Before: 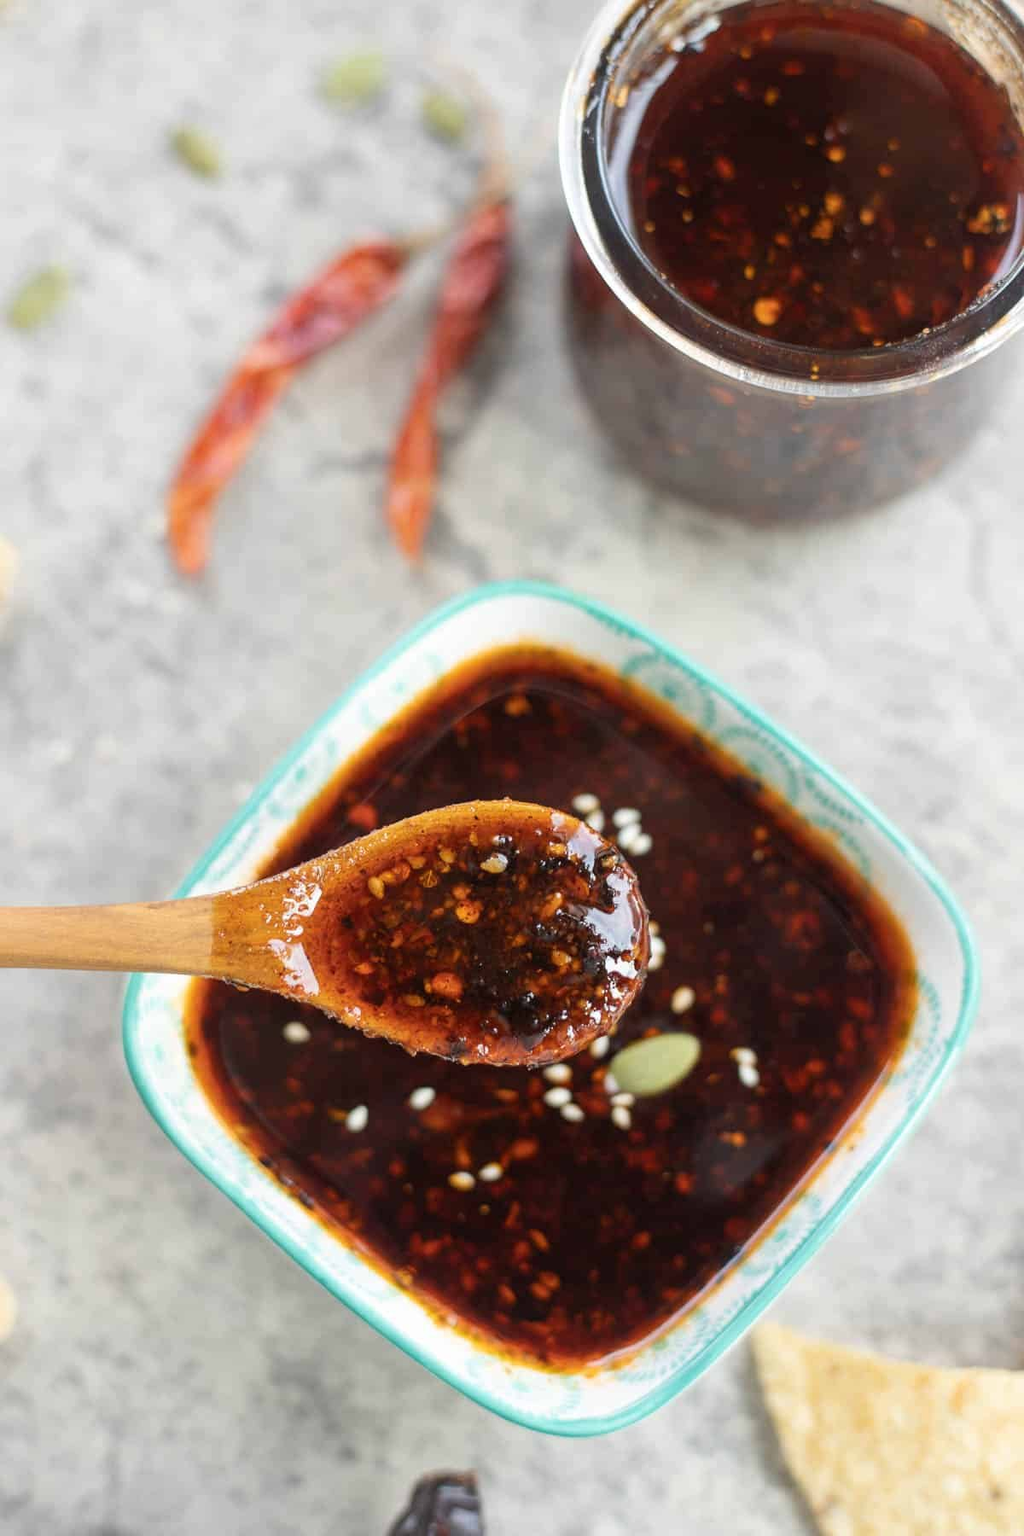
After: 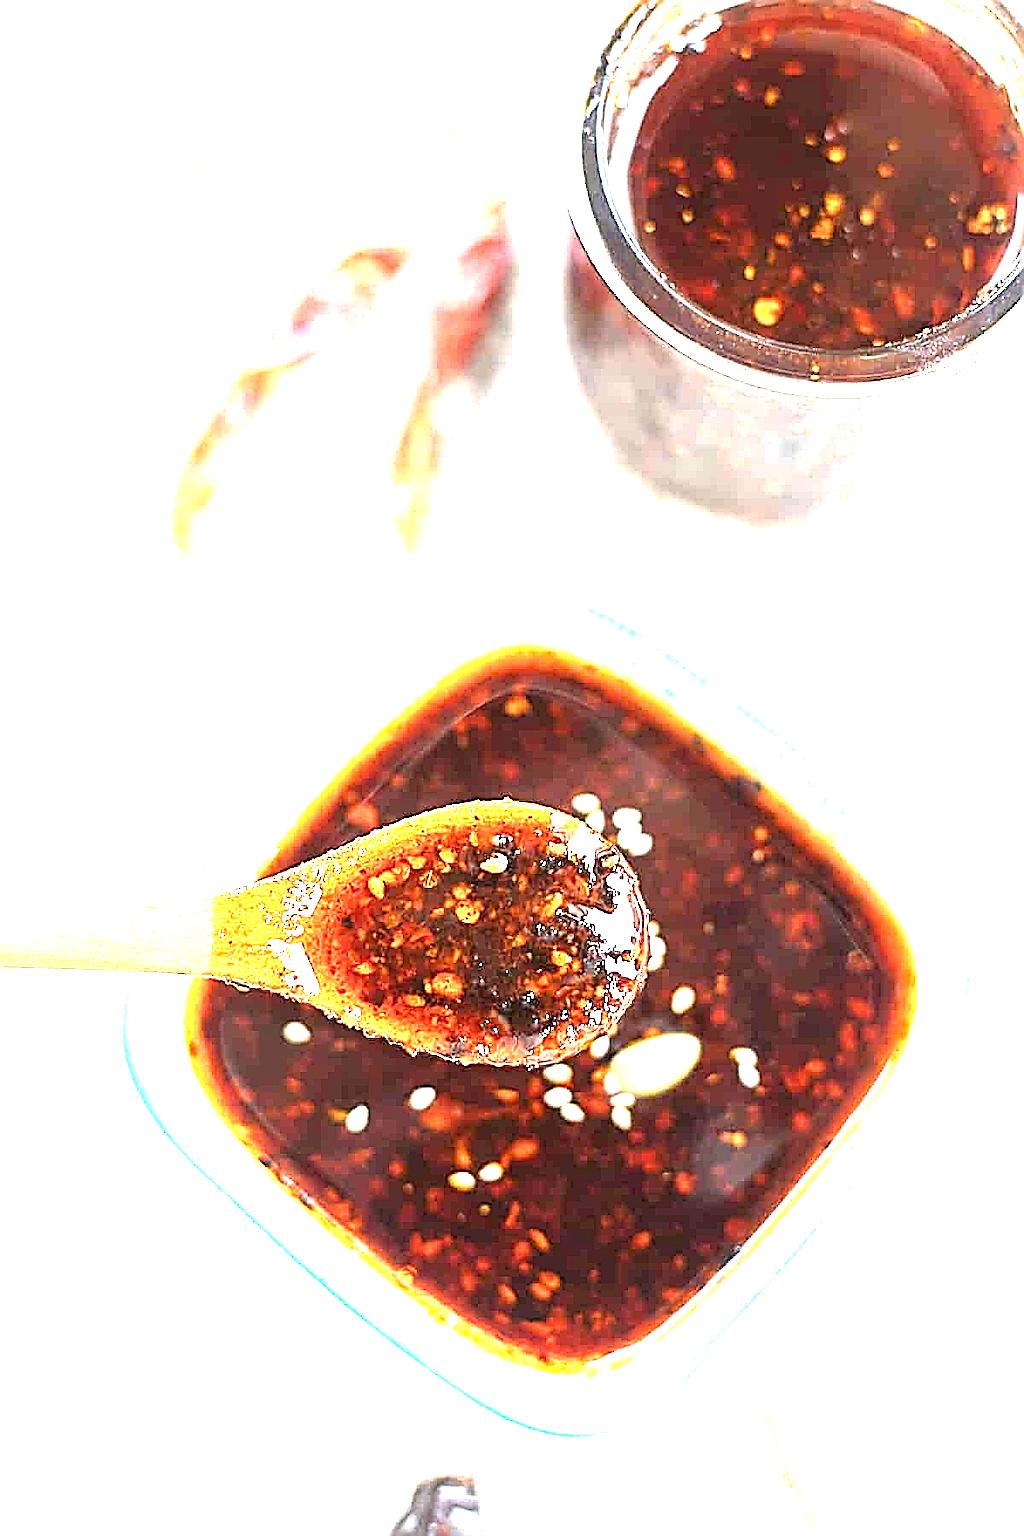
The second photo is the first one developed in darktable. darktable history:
sharpen: amount 1.854
exposure: black level correction 0.001, exposure 2.508 EV, compensate highlight preservation false
